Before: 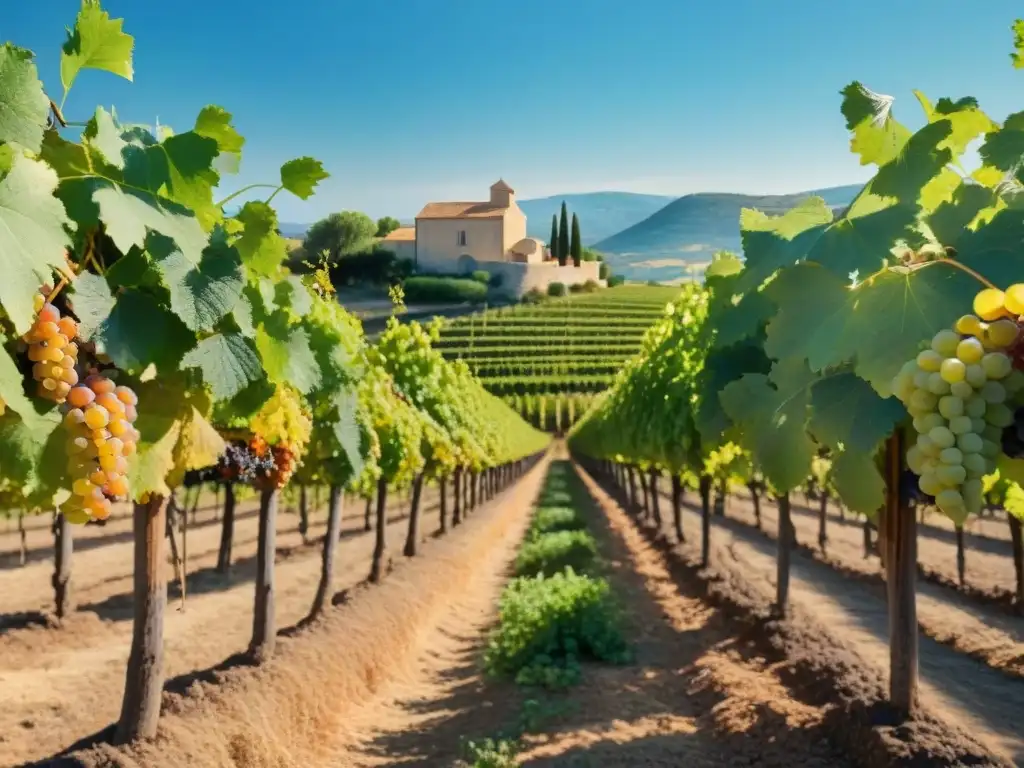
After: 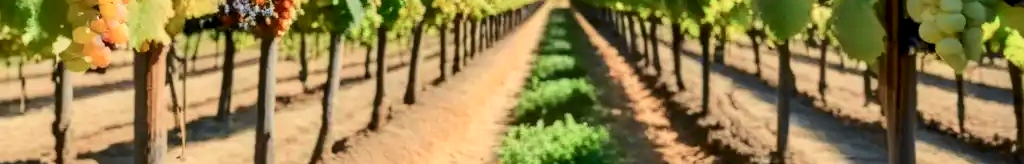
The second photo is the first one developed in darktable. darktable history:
tone curve: curves: ch0 [(0, 0) (0.035, 0.017) (0.131, 0.108) (0.279, 0.279) (0.476, 0.554) (0.617, 0.693) (0.704, 0.77) (0.801, 0.854) (0.895, 0.927) (1, 0.976)]; ch1 [(0, 0) (0.318, 0.278) (0.444, 0.427) (0.493, 0.488) (0.504, 0.497) (0.537, 0.538) (0.594, 0.616) (0.746, 0.764) (1, 1)]; ch2 [(0, 0) (0.316, 0.292) (0.381, 0.37) (0.423, 0.448) (0.476, 0.482) (0.502, 0.495) (0.529, 0.547) (0.583, 0.608) (0.639, 0.657) (0.7, 0.7) (0.861, 0.808) (1, 0.951)], color space Lab, independent channels, preserve colors none
crop and rotate: top 58.917%, bottom 19.703%
levels: white 90.69%, levels [0.016, 0.5, 0.996]
local contrast: on, module defaults
